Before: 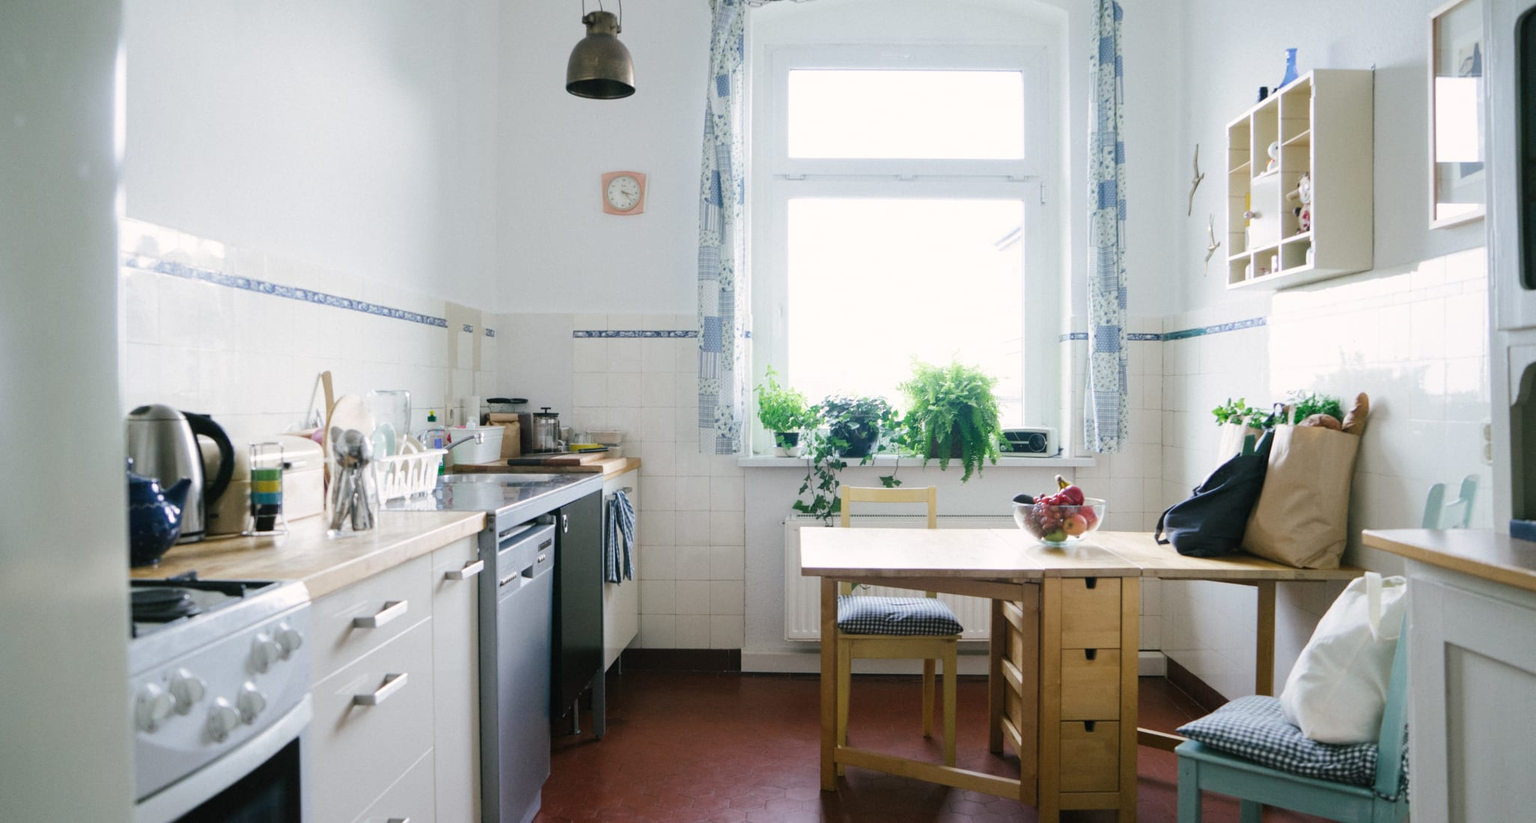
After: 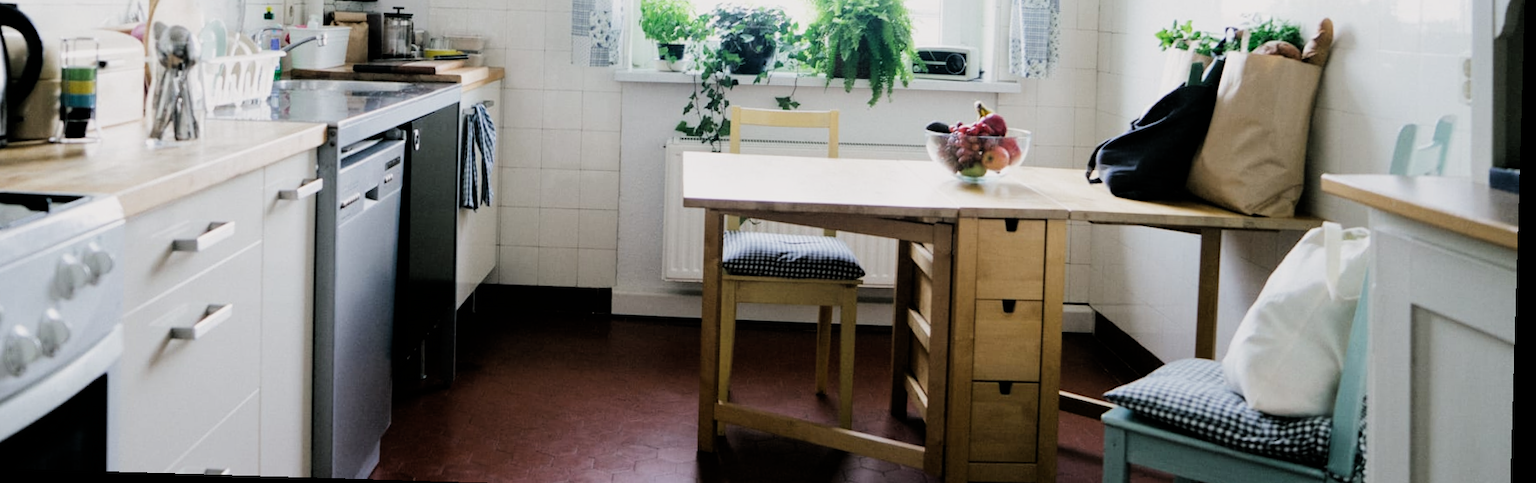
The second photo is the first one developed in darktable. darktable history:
crop and rotate: left 13.306%, top 48.129%, bottom 2.928%
rotate and perspective: rotation 1.72°, automatic cropping off
filmic rgb: black relative exposure -5 EV, white relative exposure 3.5 EV, hardness 3.19, contrast 1.3, highlights saturation mix -50%
